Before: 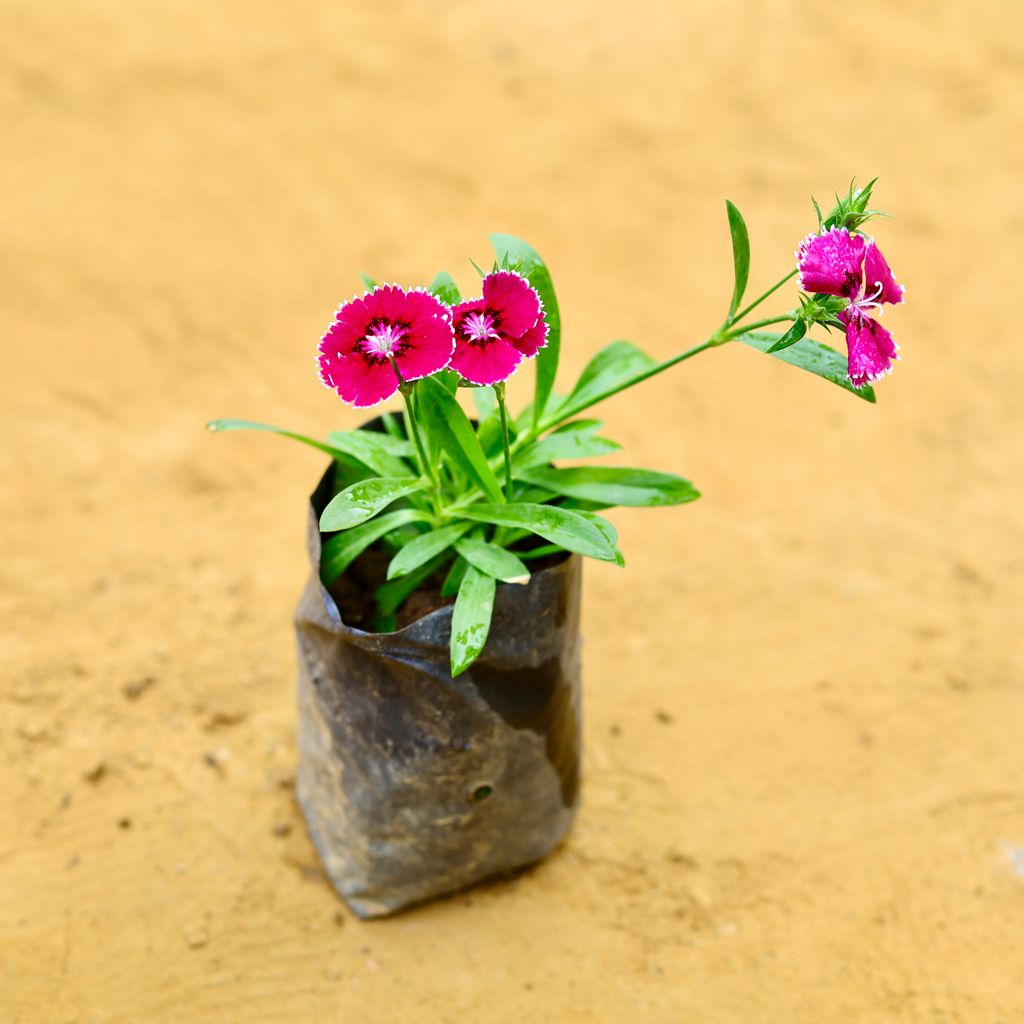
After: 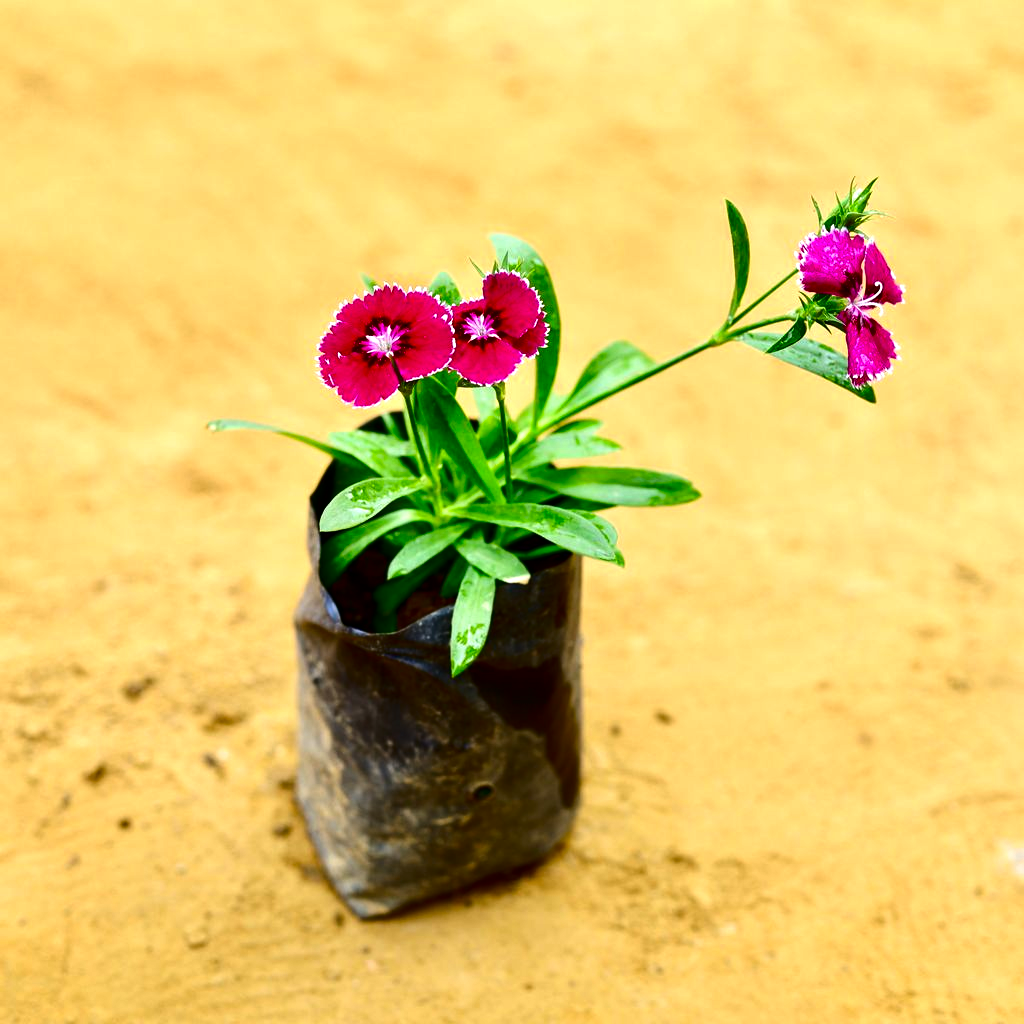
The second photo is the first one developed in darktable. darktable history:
contrast brightness saturation: contrast 0.098, brightness -0.269, saturation 0.141
tone equalizer: -8 EV -0.399 EV, -7 EV -0.425 EV, -6 EV -0.335 EV, -5 EV -0.257 EV, -3 EV 0.234 EV, -2 EV 0.343 EV, -1 EV 0.408 EV, +0 EV 0.424 EV, edges refinement/feathering 500, mask exposure compensation -1.57 EV, preserve details no
